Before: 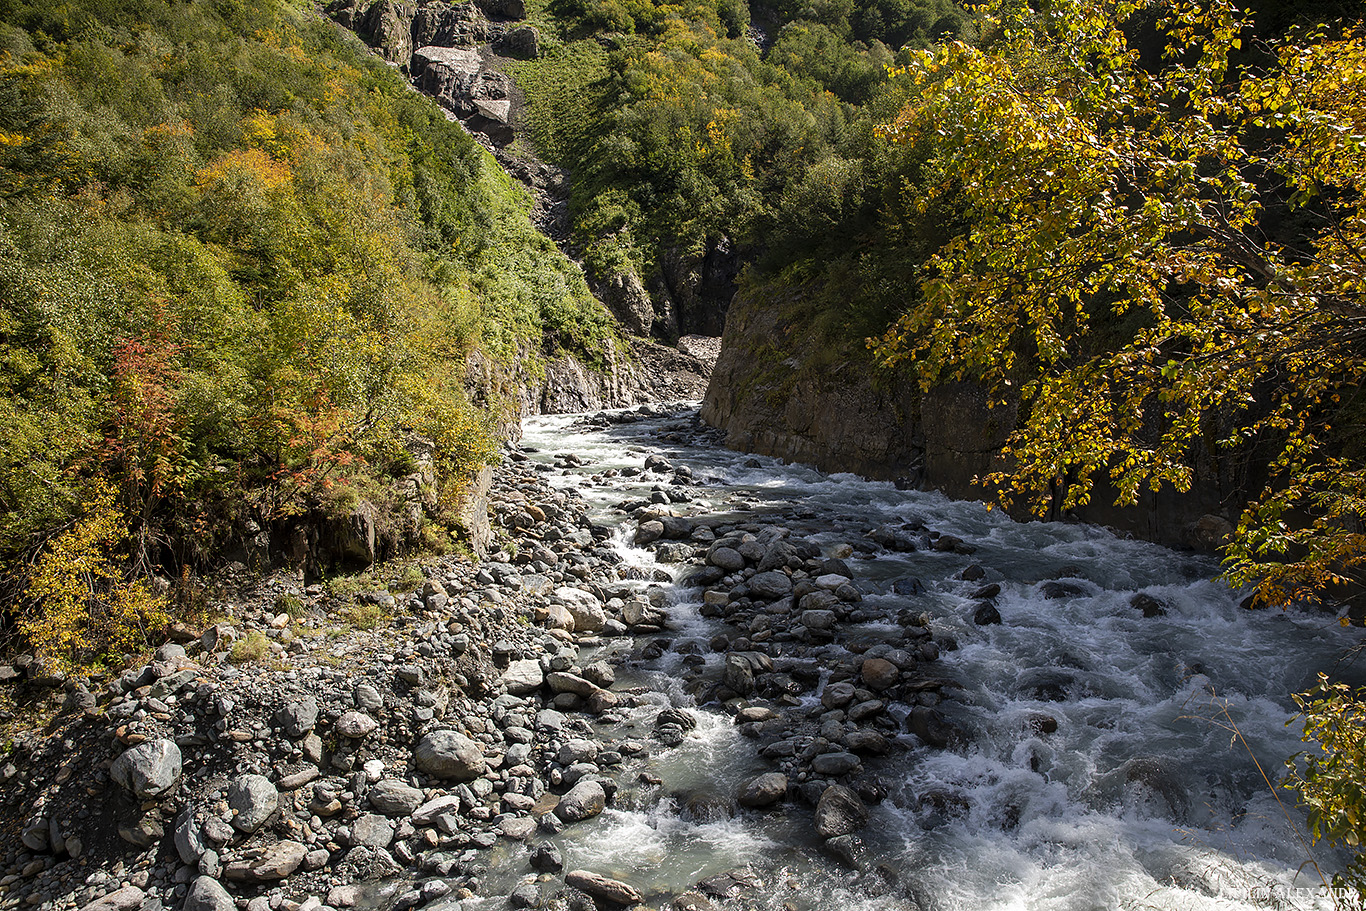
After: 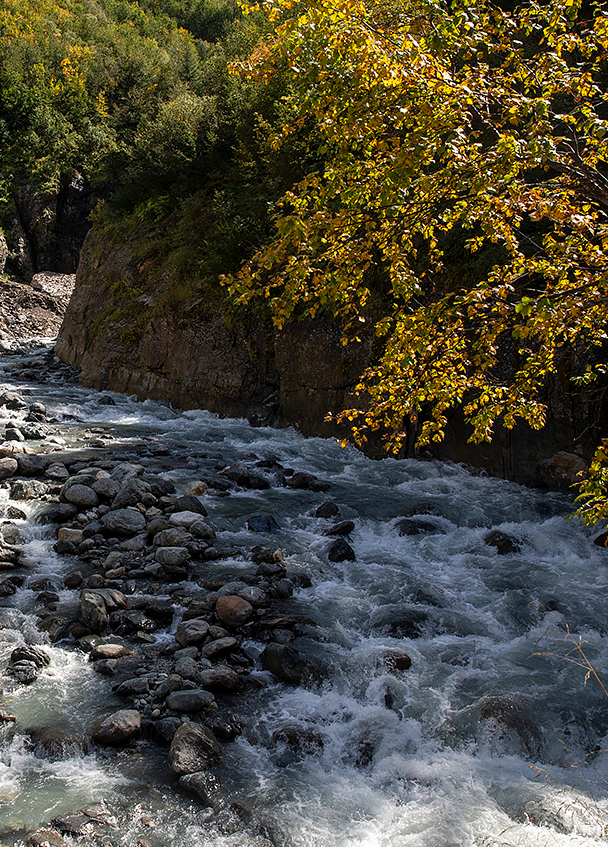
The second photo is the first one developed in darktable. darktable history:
crop: left 47.357%, top 6.926%, right 8.117%
